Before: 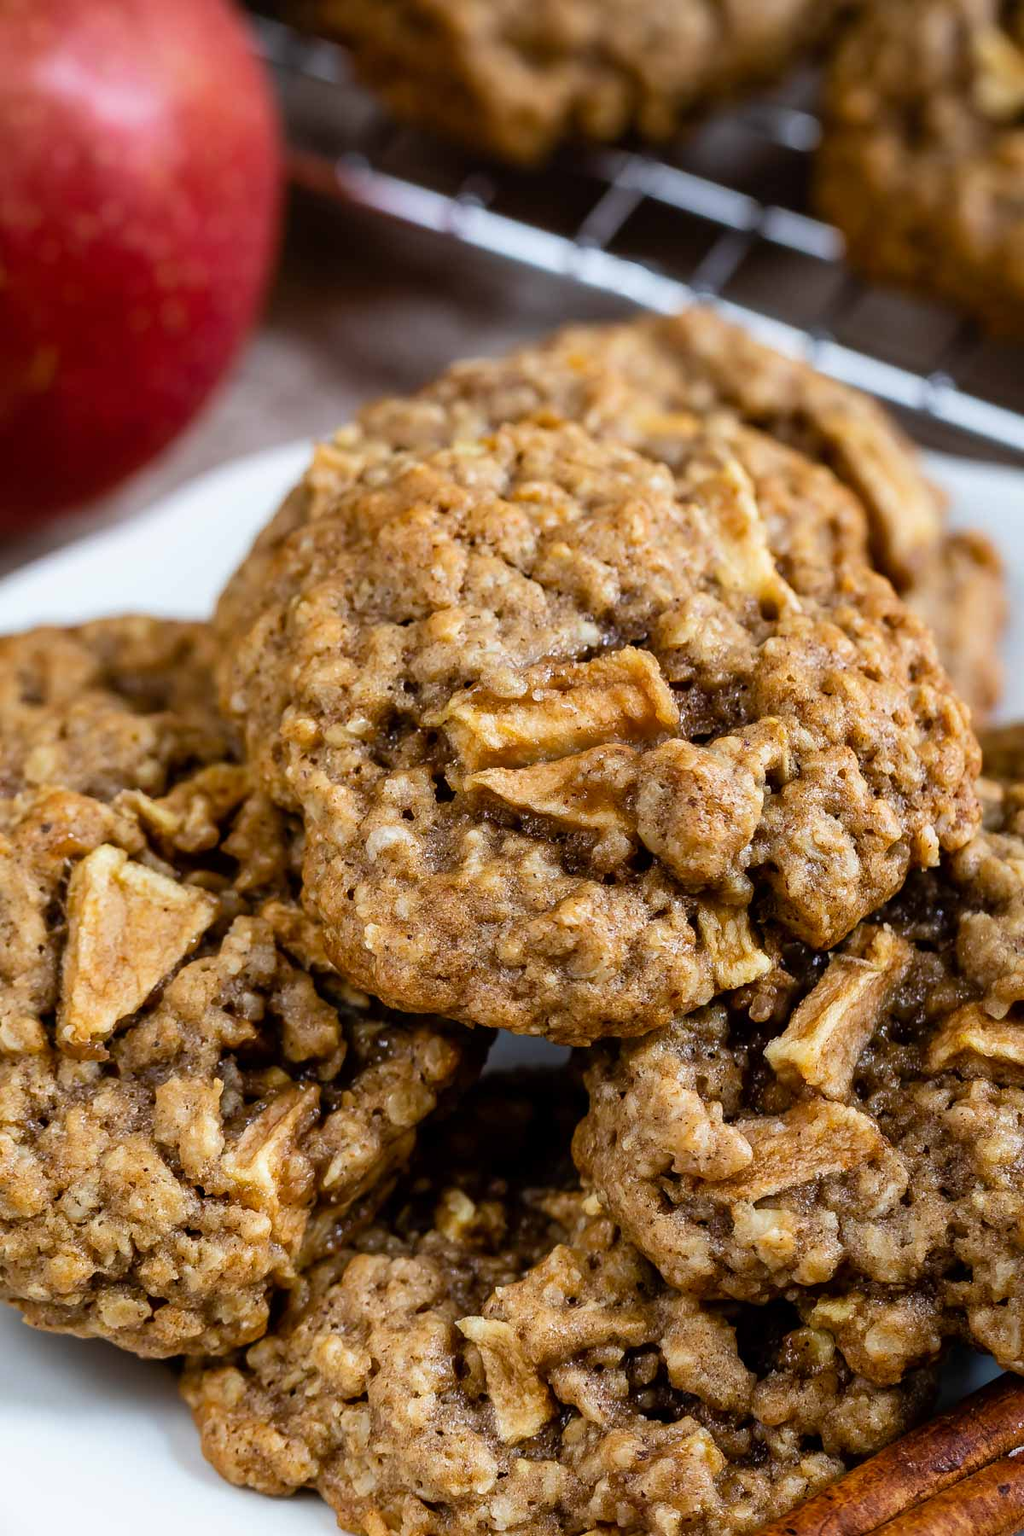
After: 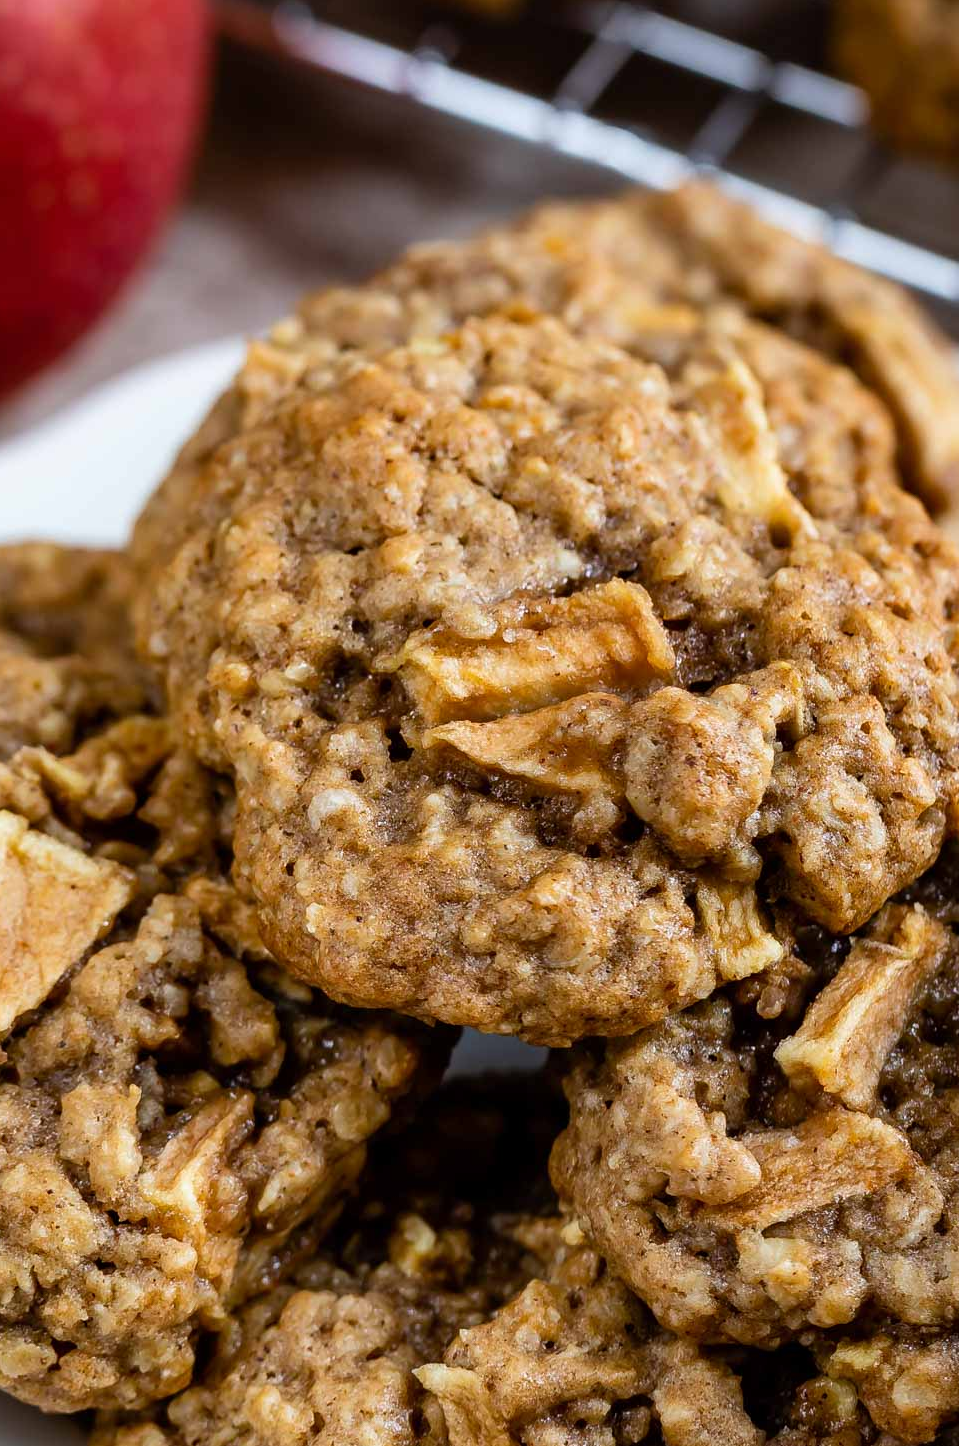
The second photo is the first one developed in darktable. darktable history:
crop and rotate: left 10.115%, top 9.978%, right 9.937%, bottom 9.68%
